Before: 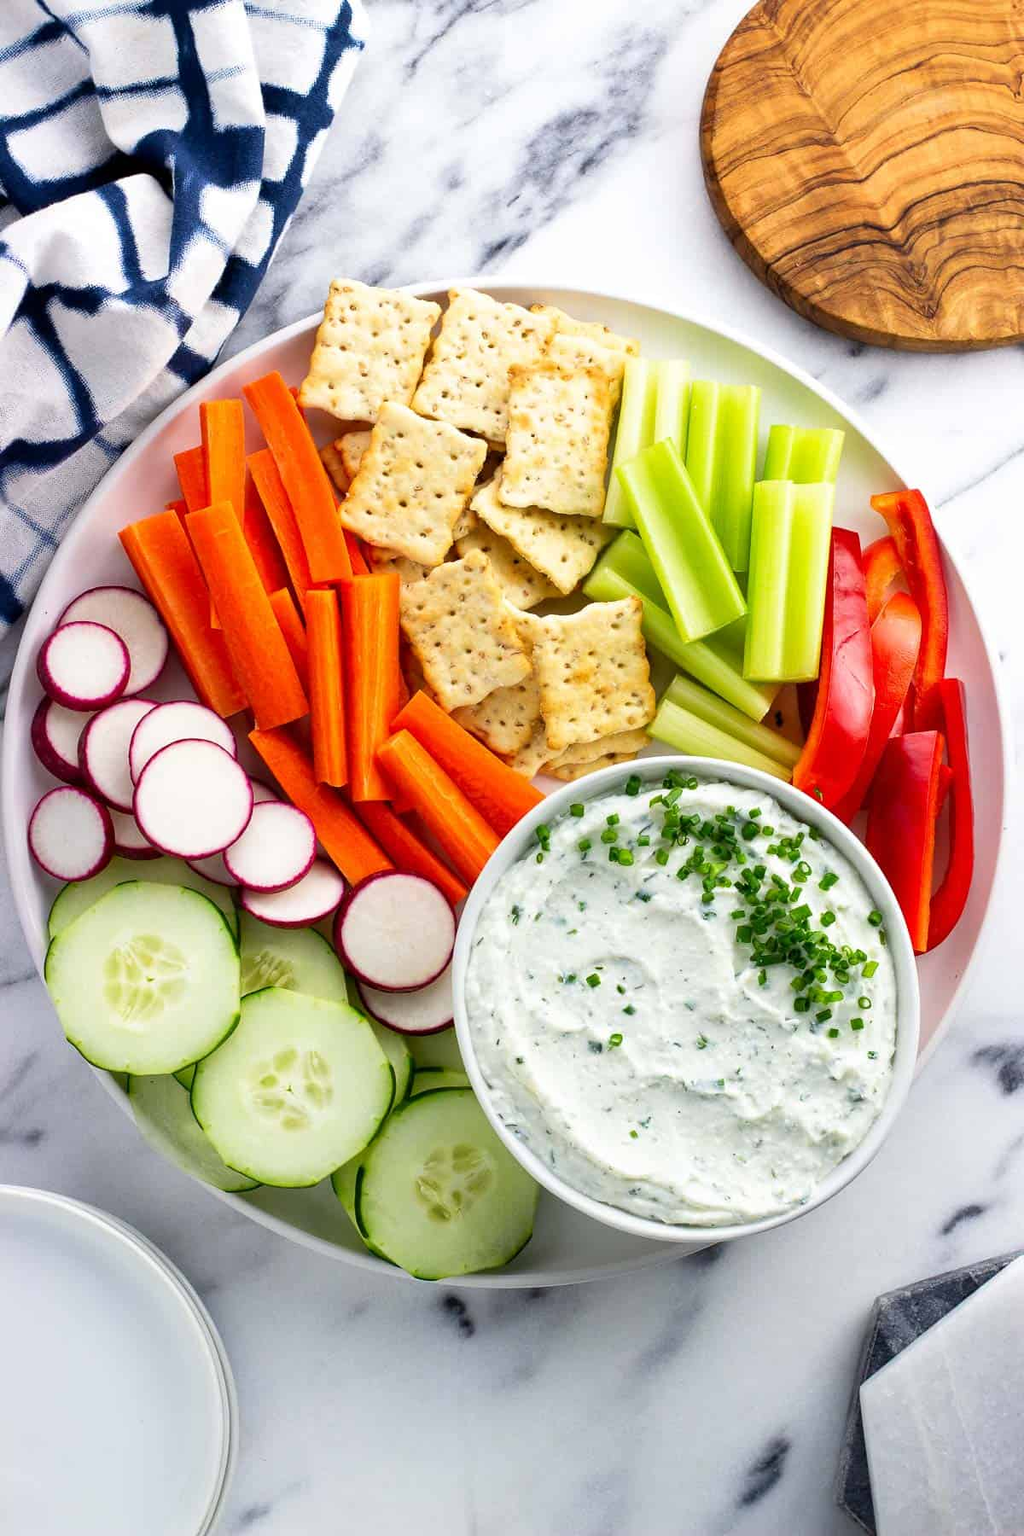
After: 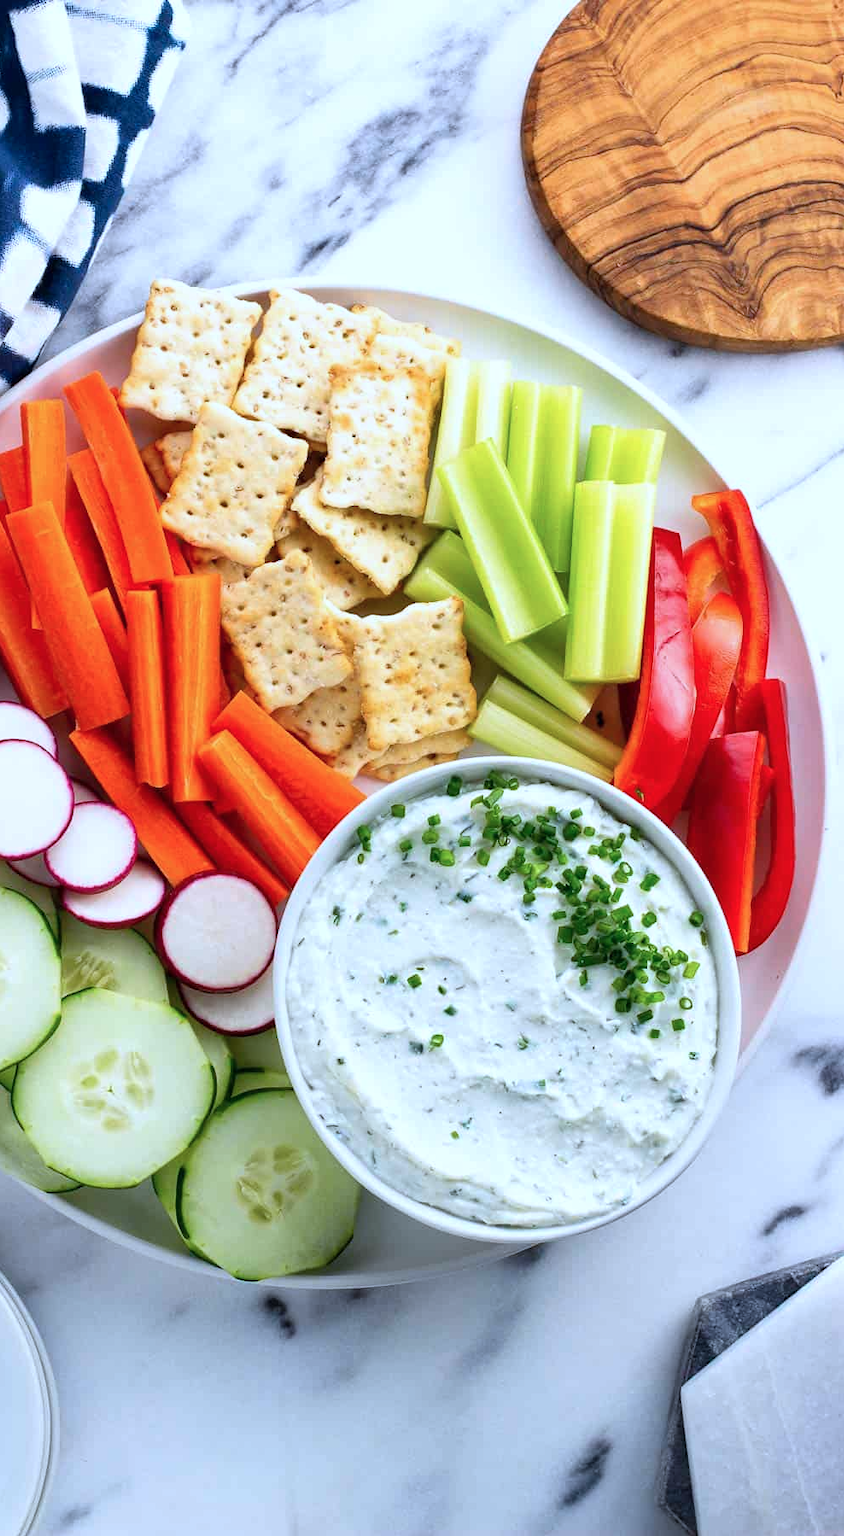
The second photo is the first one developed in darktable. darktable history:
crop: left 17.582%, bottom 0.031%
color correction: highlights a* -2.24, highlights b* -18.1
